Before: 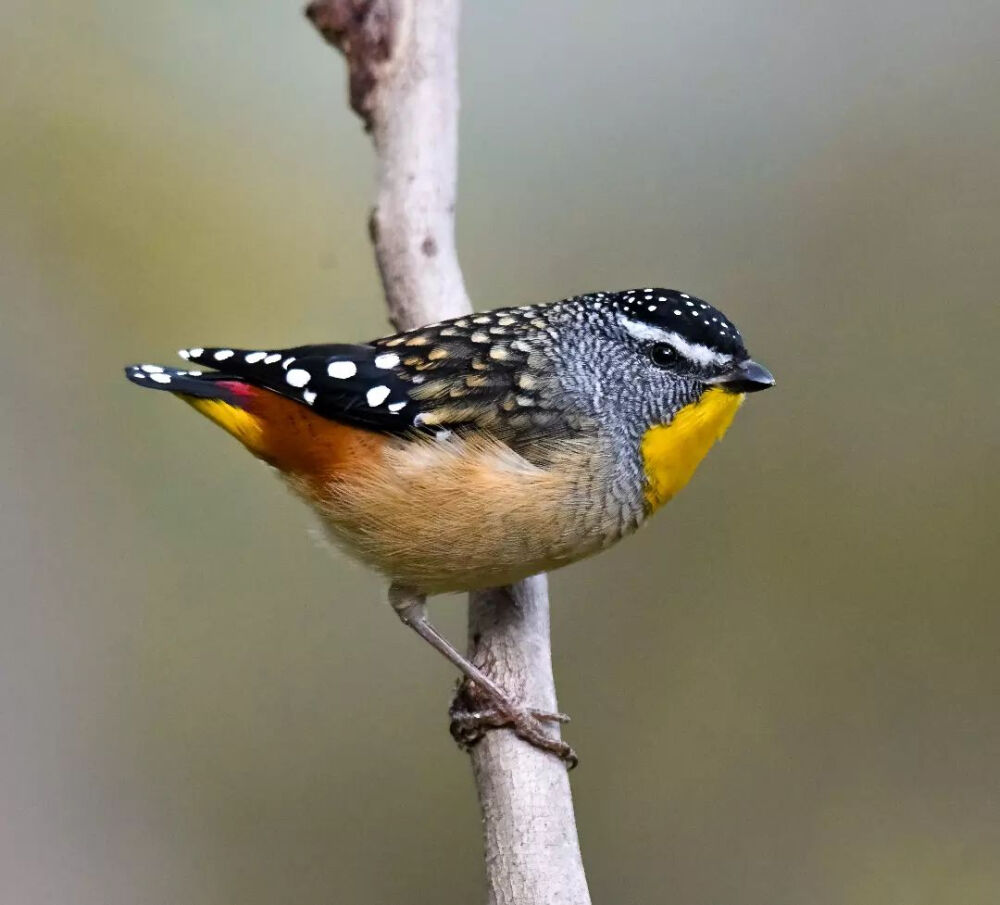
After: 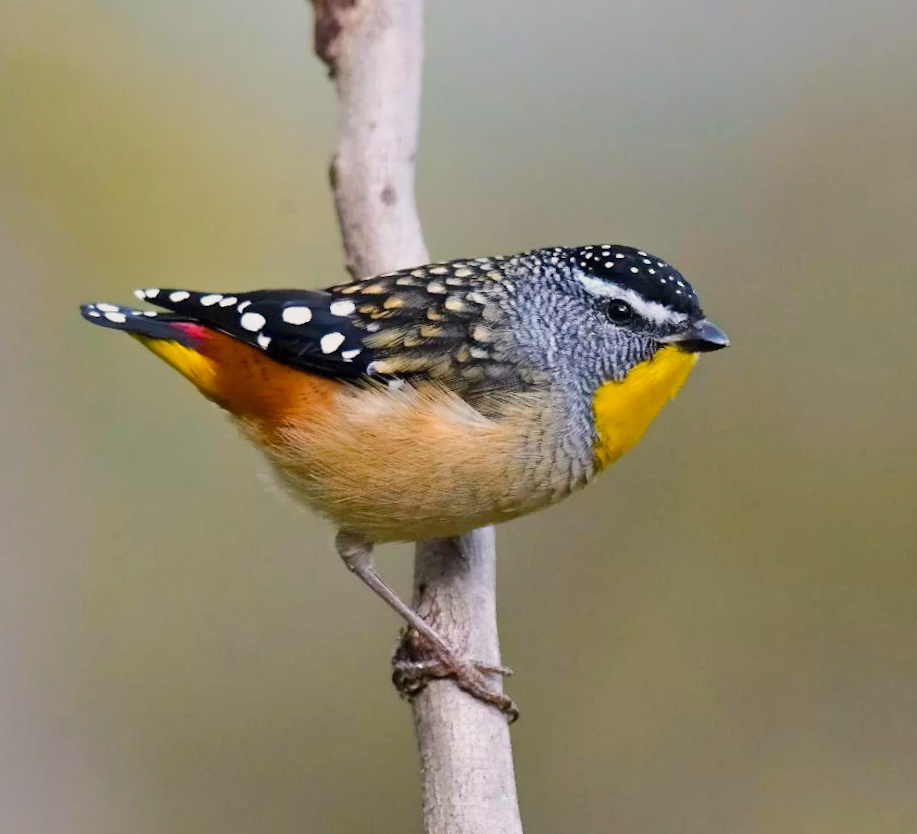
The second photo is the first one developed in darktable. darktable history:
contrast brightness saturation: saturation -0.063
crop and rotate: angle -2.02°, left 3.154%, top 3.742%, right 1.588%, bottom 0.47%
color balance rgb: highlights gain › chroma 1.058%, highlights gain › hue 60.23°, linear chroma grading › global chroma 9.715%, perceptual saturation grading › global saturation 0.759%, perceptual brilliance grading › mid-tones 10.036%, perceptual brilliance grading › shadows 14.757%, contrast -10.123%
